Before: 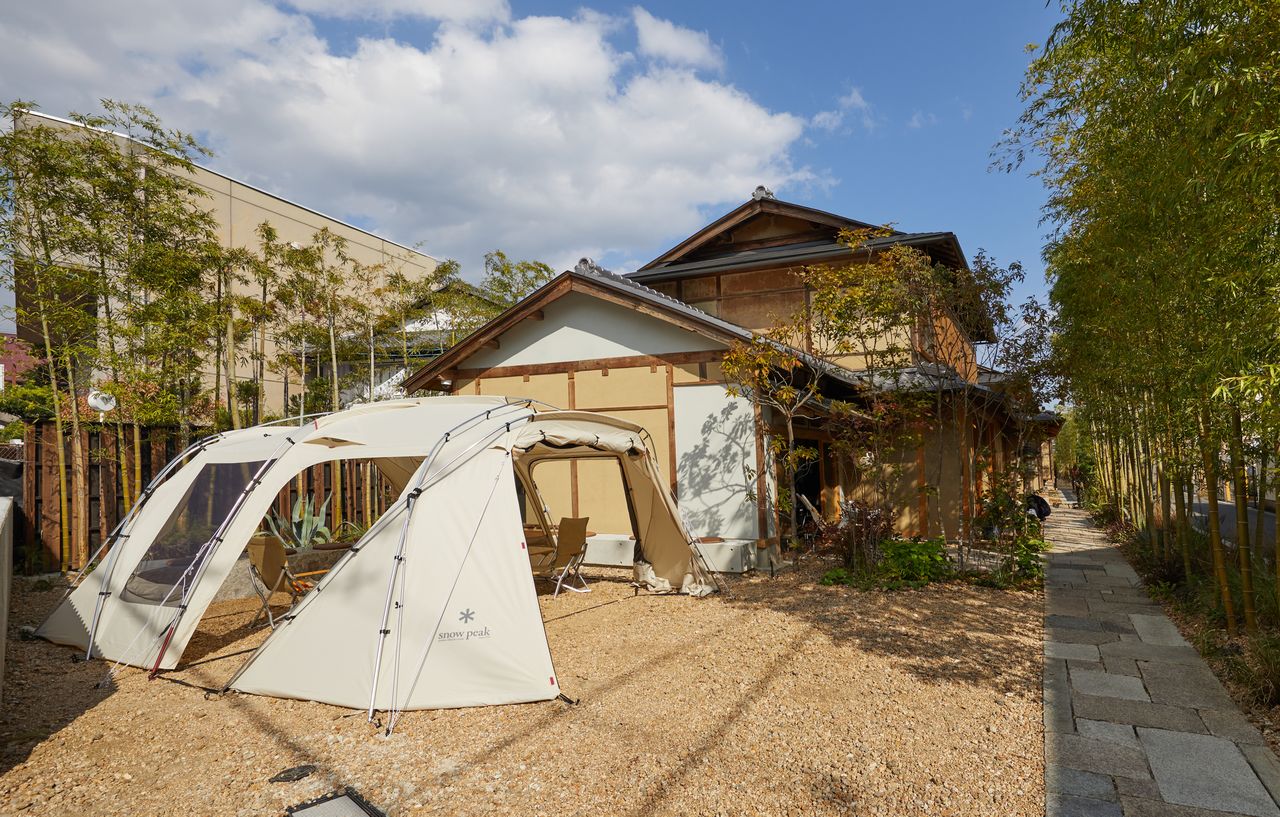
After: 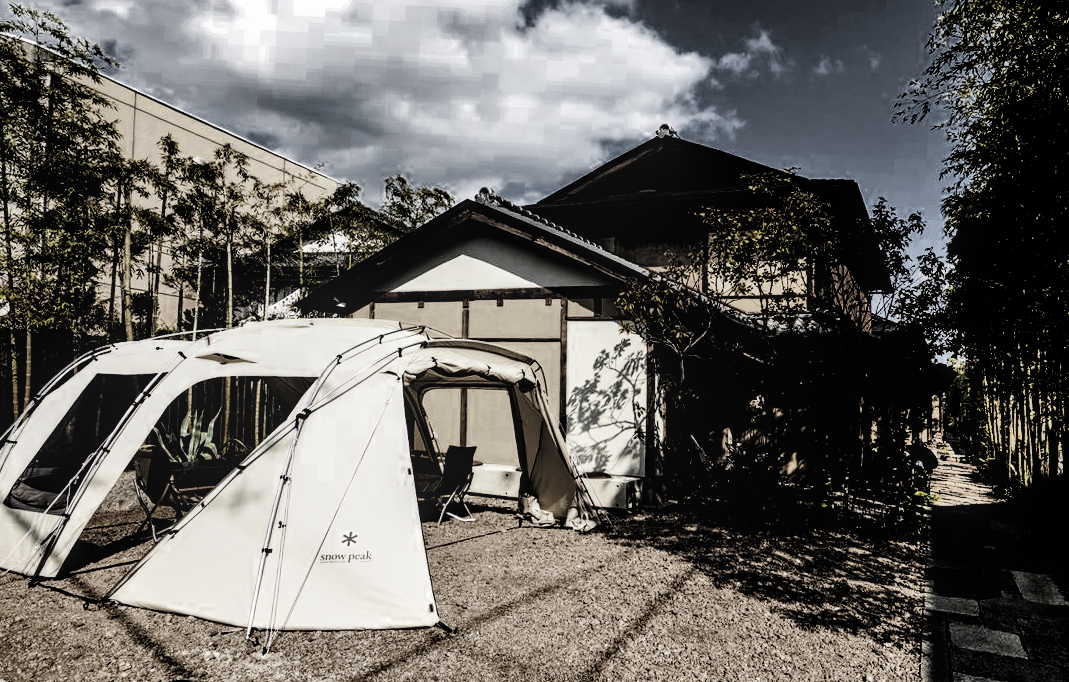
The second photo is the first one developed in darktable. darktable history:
filmic rgb: black relative exposure -7.65 EV, white relative exposure 4.56 EV, hardness 3.61, iterations of high-quality reconstruction 0
levels: levels [0.721, 0.937, 0.997]
exposure: black level correction 0, exposure 2.414 EV, compensate highlight preservation false
contrast brightness saturation: contrast 0.275
crop and rotate: angle -2.89°, left 5.191%, top 5.182%, right 4.762%, bottom 4.759%
local contrast: on, module defaults
shadows and highlights: white point adjustment -3.58, highlights -63.48, soften with gaussian
